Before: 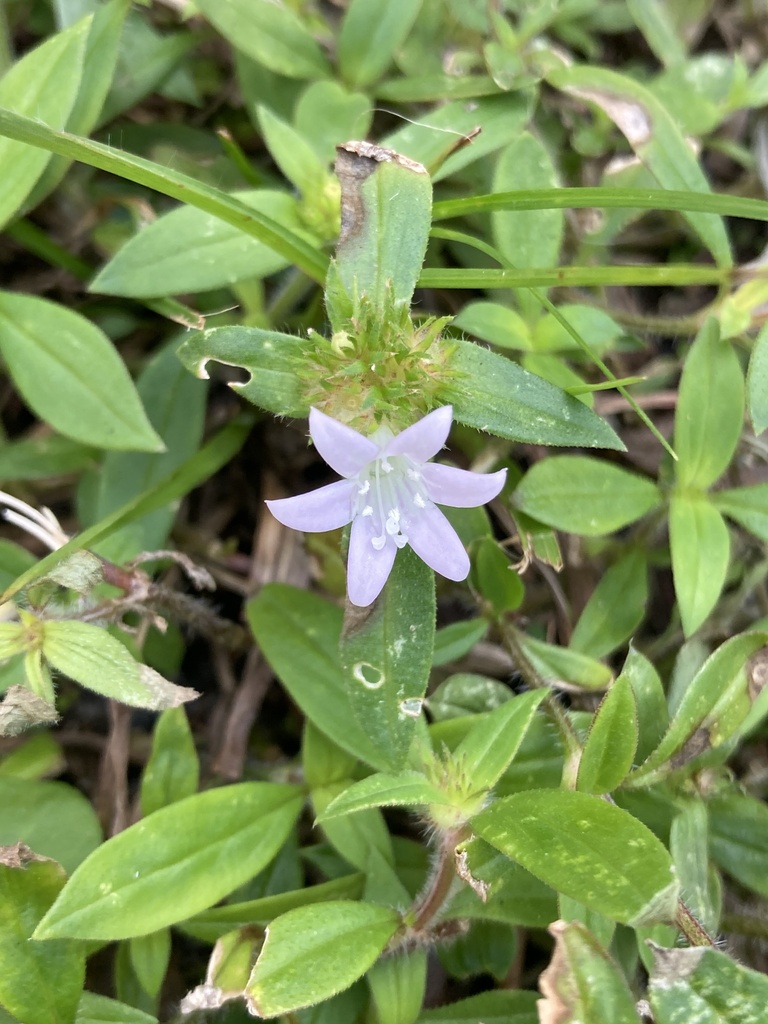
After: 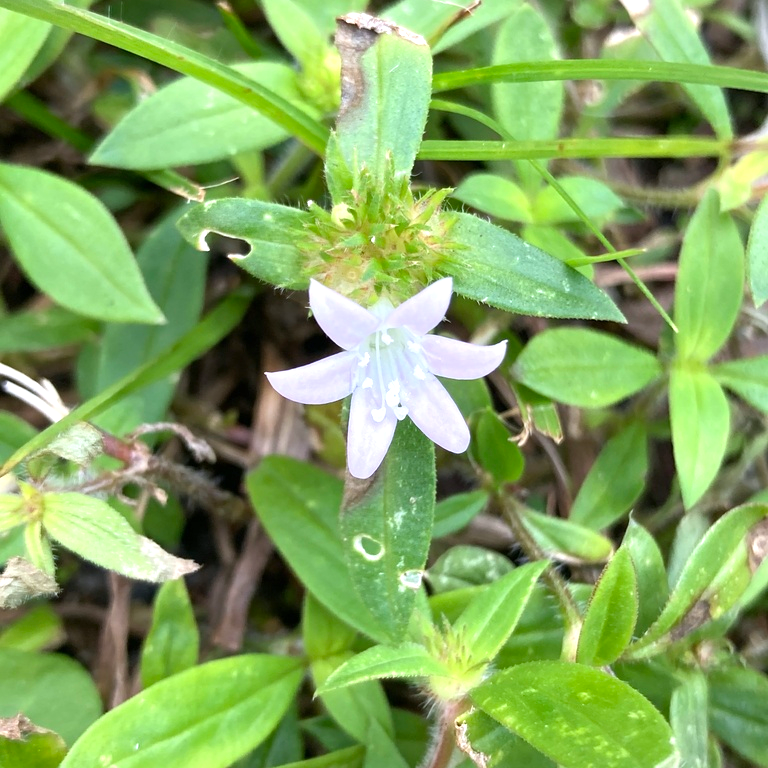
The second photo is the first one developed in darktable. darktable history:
color calibration: x 0.355, y 0.367, temperature 4700.38 K
crop and rotate: top 12.5%, bottom 12.5%
tone equalizer: on, module defaults
exposure: exposure 0.496 EV, compensate highlight preservation false
